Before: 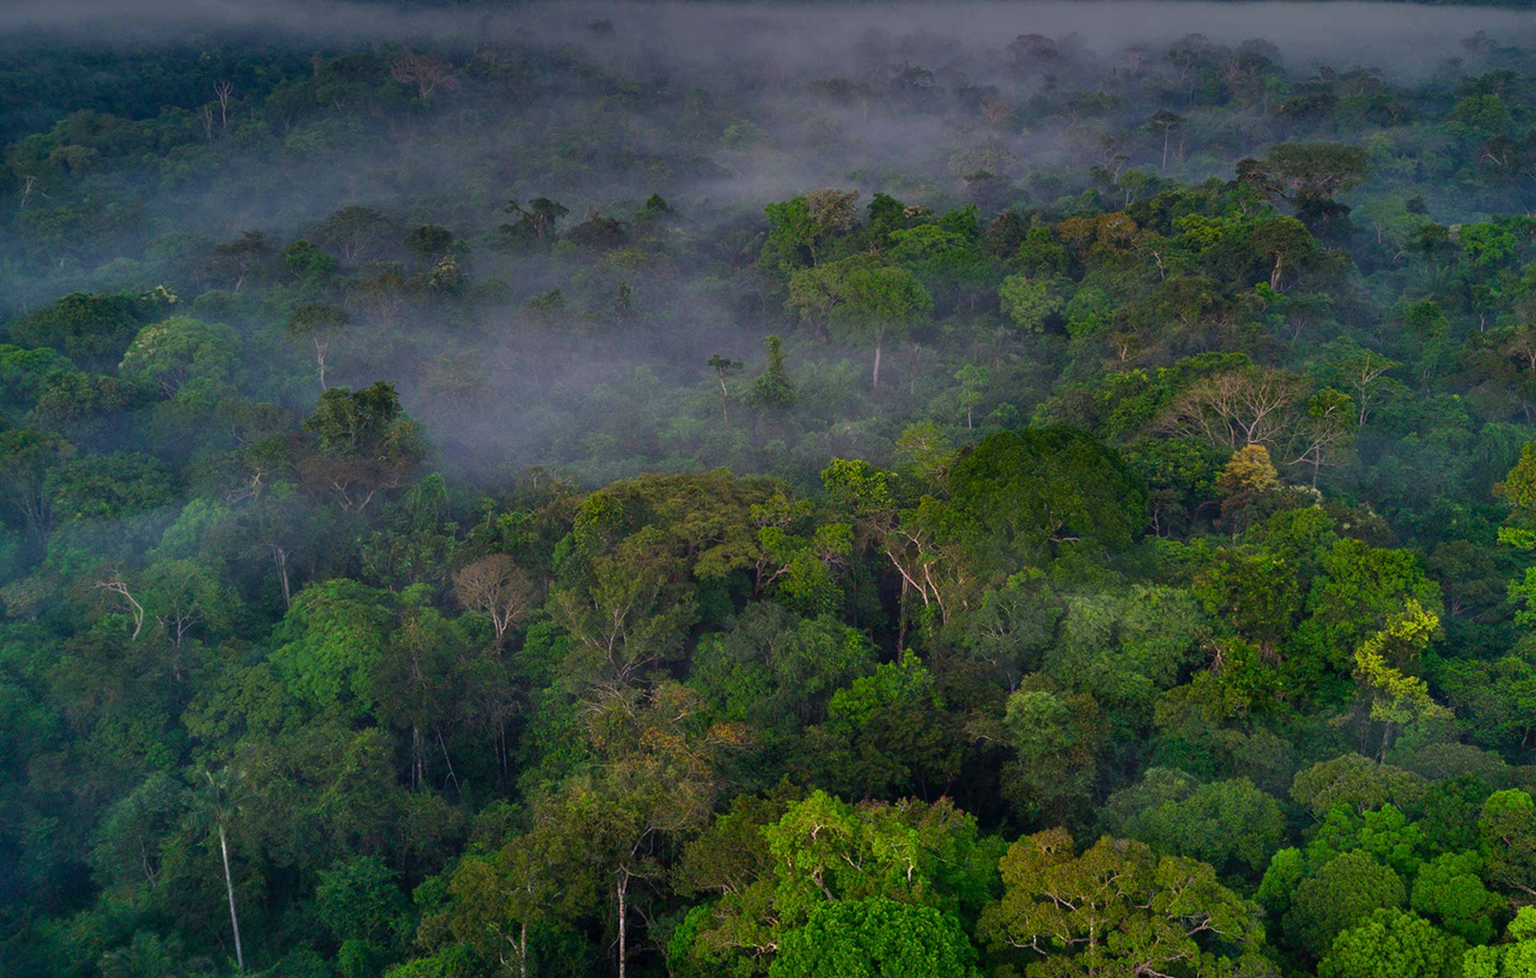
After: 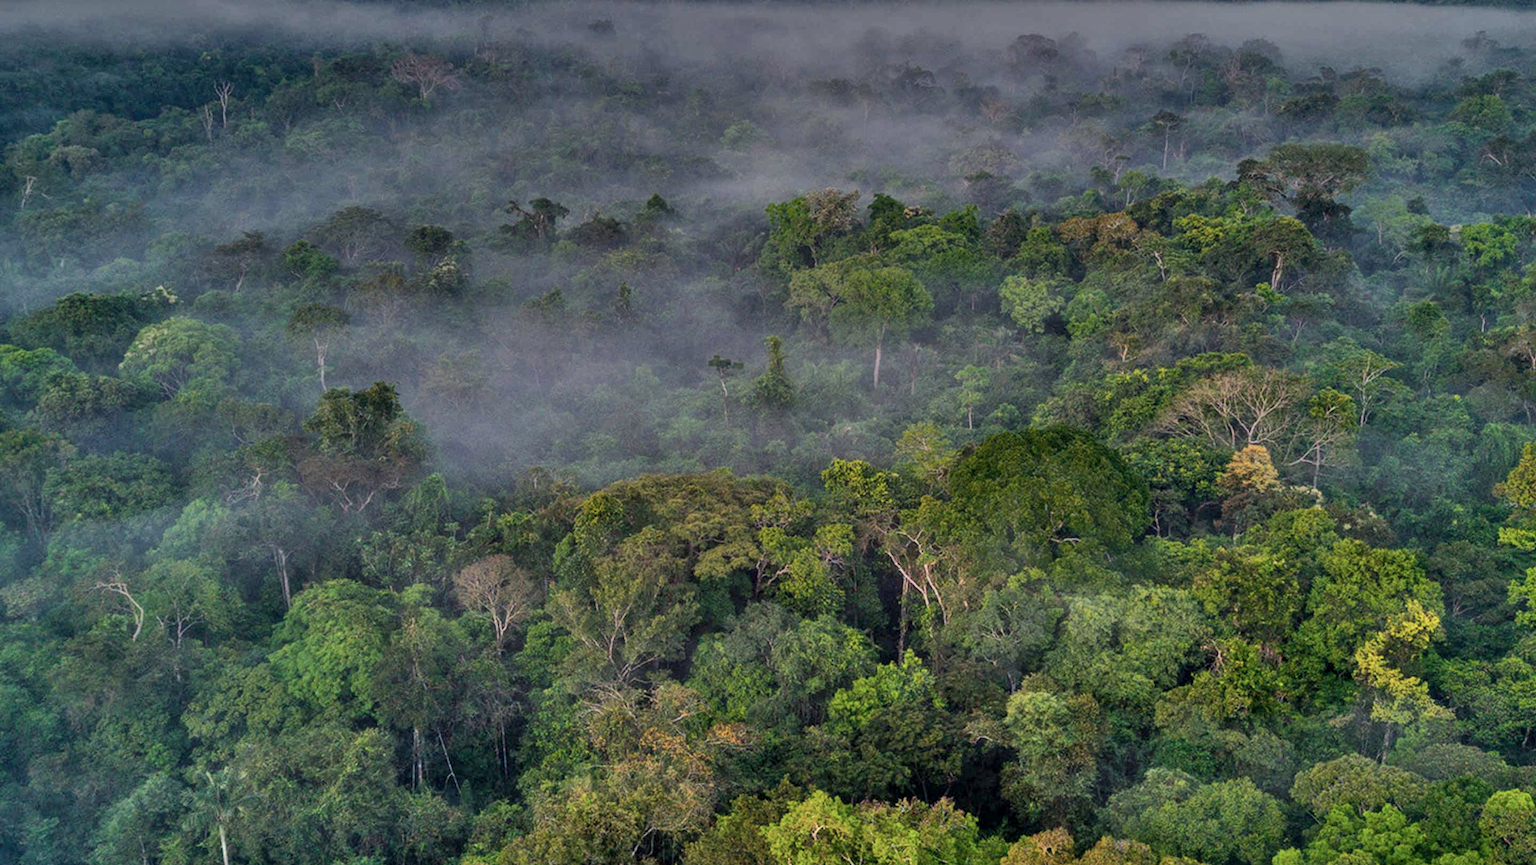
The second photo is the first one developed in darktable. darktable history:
color zones: curves: ch1 [(0.239, 0.552) (0.75, 0.5)]; ch2 [(0.25, 0.462) (0.749, 0.457)]
crop and rotate: top 0%, bottom 11.489%
color correction: highlights b* 0.046, saturation 0.796
shadows and highlights: shadows 59.96, soften with gaussian
local contrast: on, module defaults
